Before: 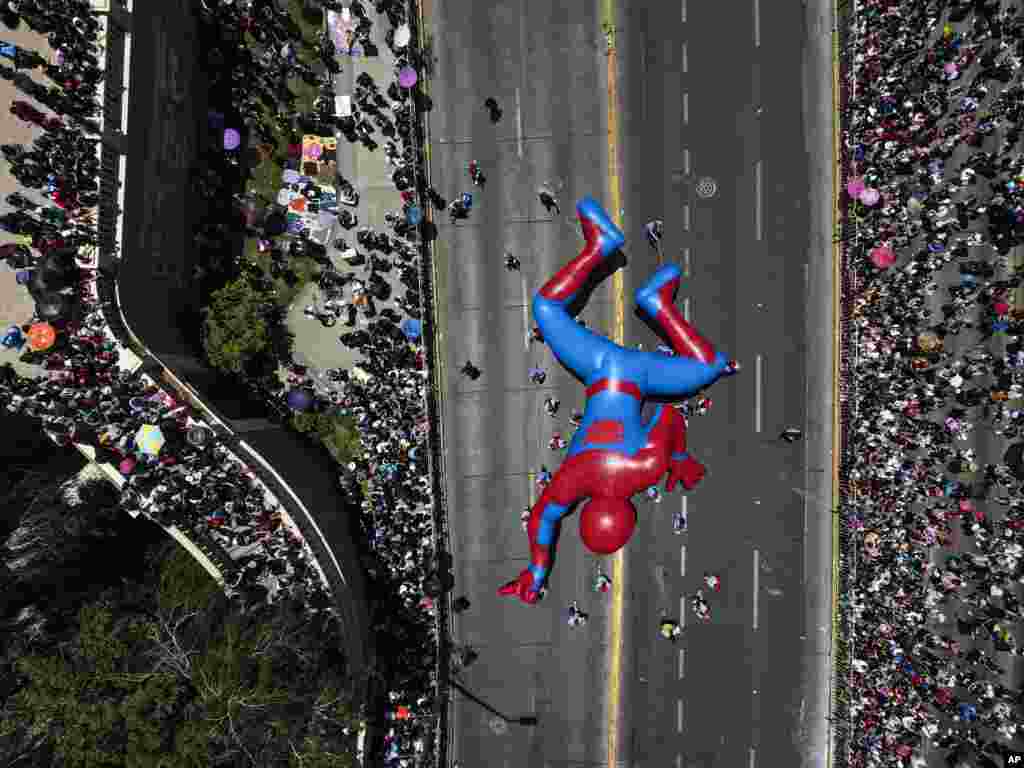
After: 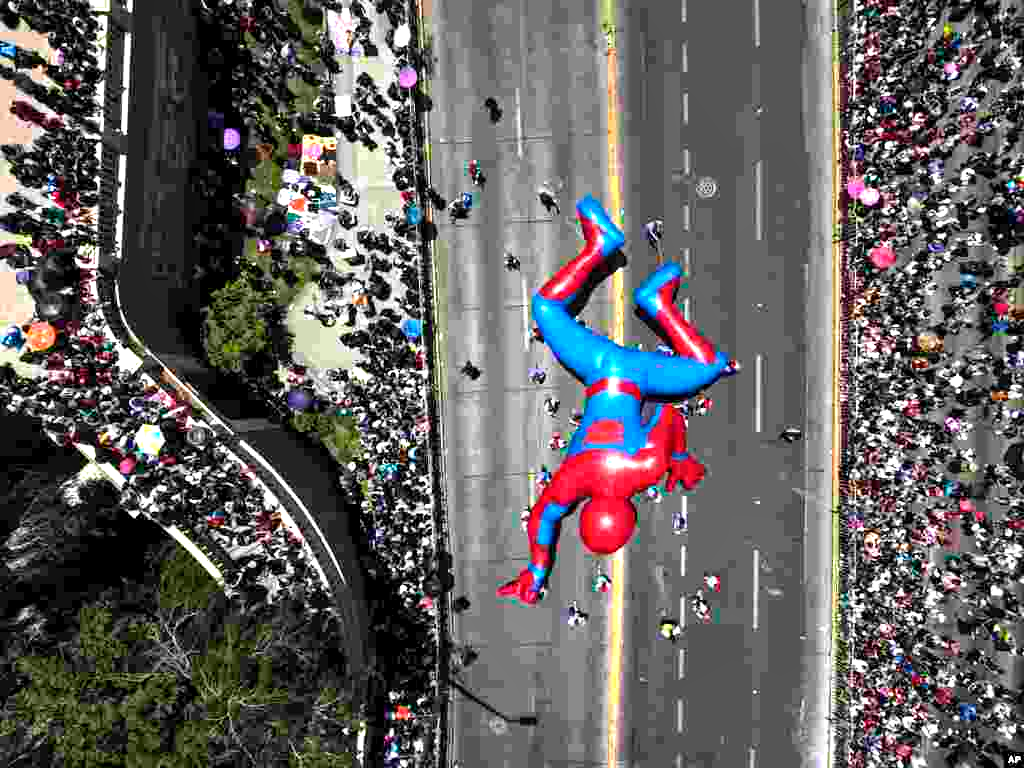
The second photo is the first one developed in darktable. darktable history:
exposure: black level correction 0, exposure 1.102 EV, compensate highlight preservation false
local contrast: mode bilateral grid, contrast 21, coarseness 49, detail 120%, midtone range 0.2
